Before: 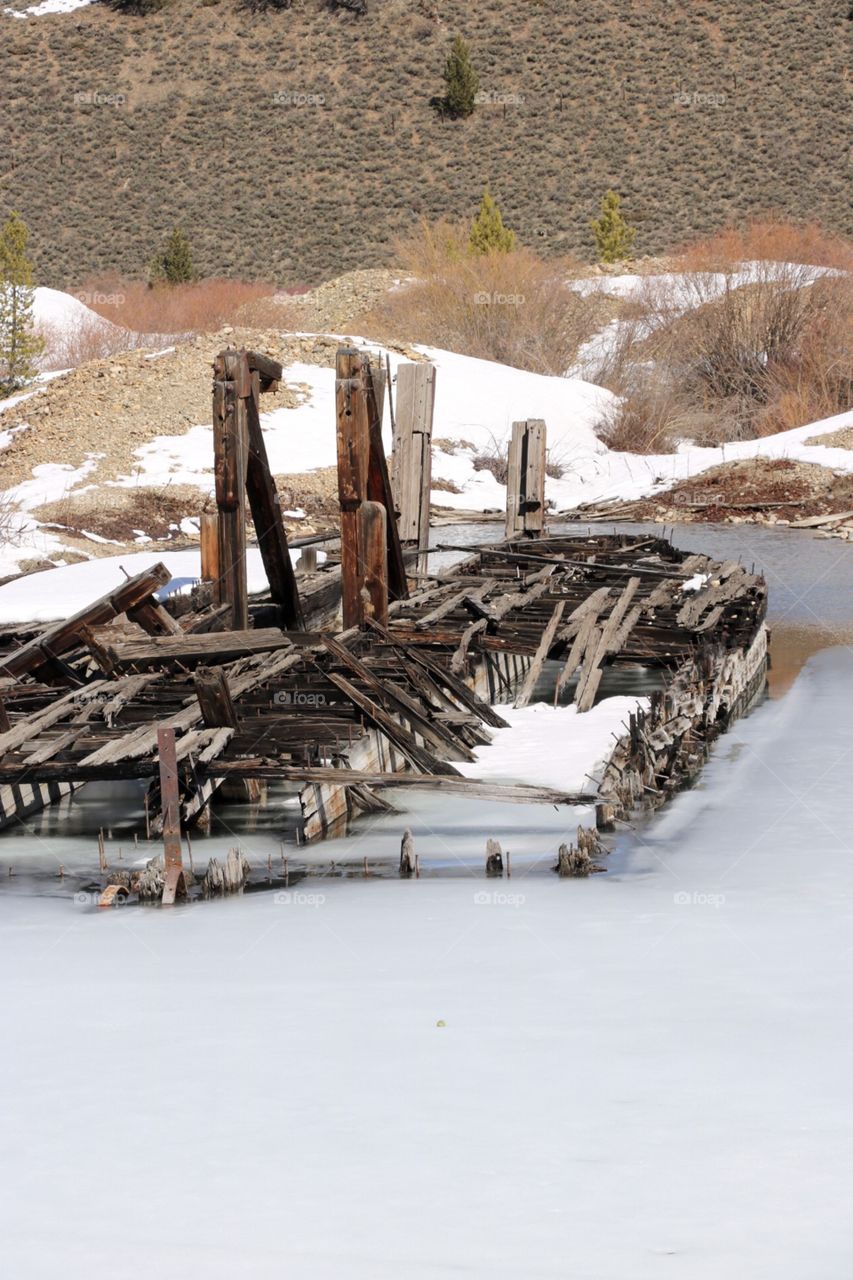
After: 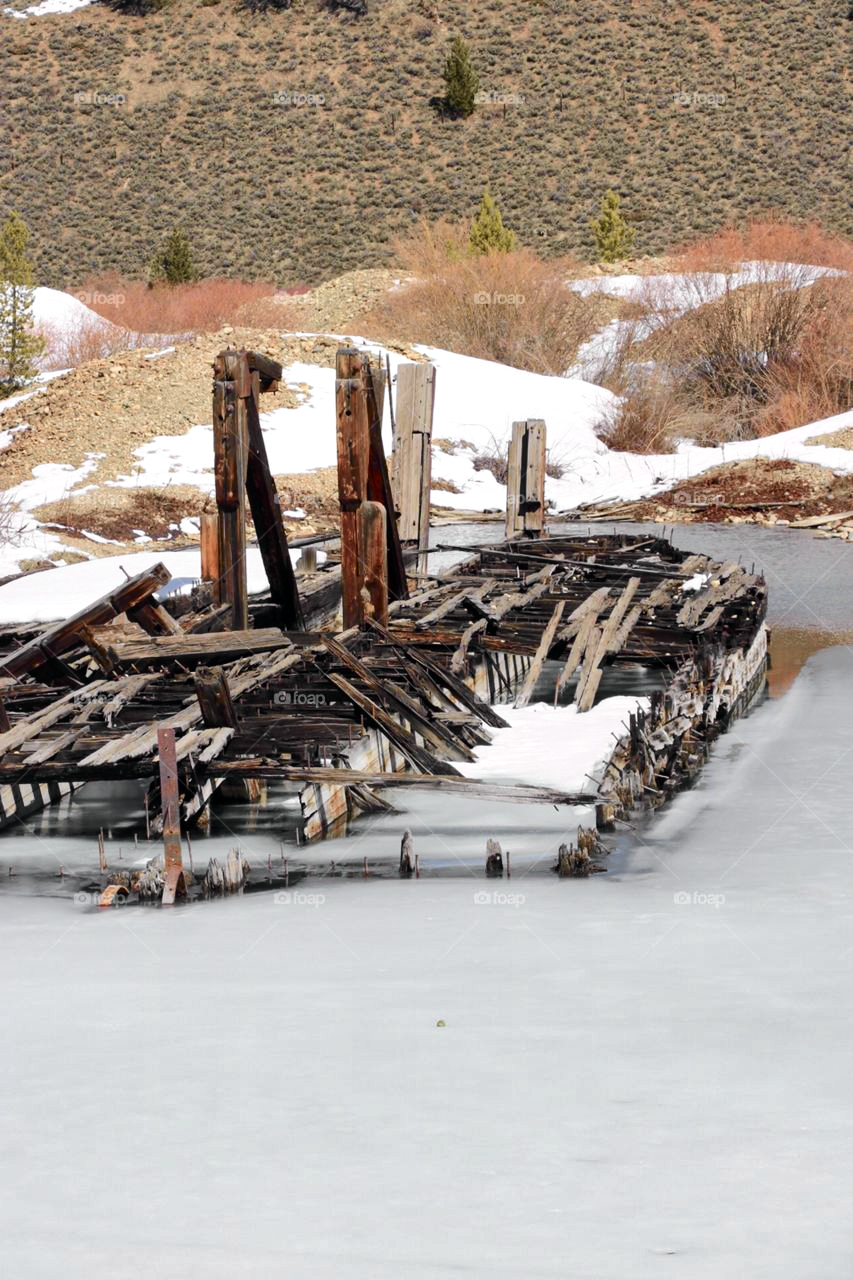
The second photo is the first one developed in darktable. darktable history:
tone curve: curves: ch0 [(0, 0.015) (0.037, 0.032) (0.131, 0.113) (0.275, 0.26) (0.497, 0.531) (0.617, 0.663) (0.704, 0.748) (0.813, 0.842) (0.911, 0.931) (0.997, 1)]; ch1 [(0, 0) (0.301, 0.3) (0.444, 0.438) (0.493, 0.494) (0.501, 0.499) (0.534, 0.543) (0.582, 0.605) (0.658, 0.687) (0.746, 0.79) (1, 1)]; ch2 [(0, 0) (0.246, 0.234) (0.36, 0.356) (0.415, 0.426) (0.476, 0.492) (0.502, 0.499) (0.525, 0.513) (0.533, 0.534) (0.586, 0.598) (0.634, 0.643) (0.706, 0.717) (0.853, 0.83) (1, 0.951)], color space Lab, independent channels, preserve colors none
local contrast: mode bilateral grid, contrast 20, coarseness 51, detail 119%, midtone range 0.2
shadows and highlights: low approximation 0.01, soften with gaussian
